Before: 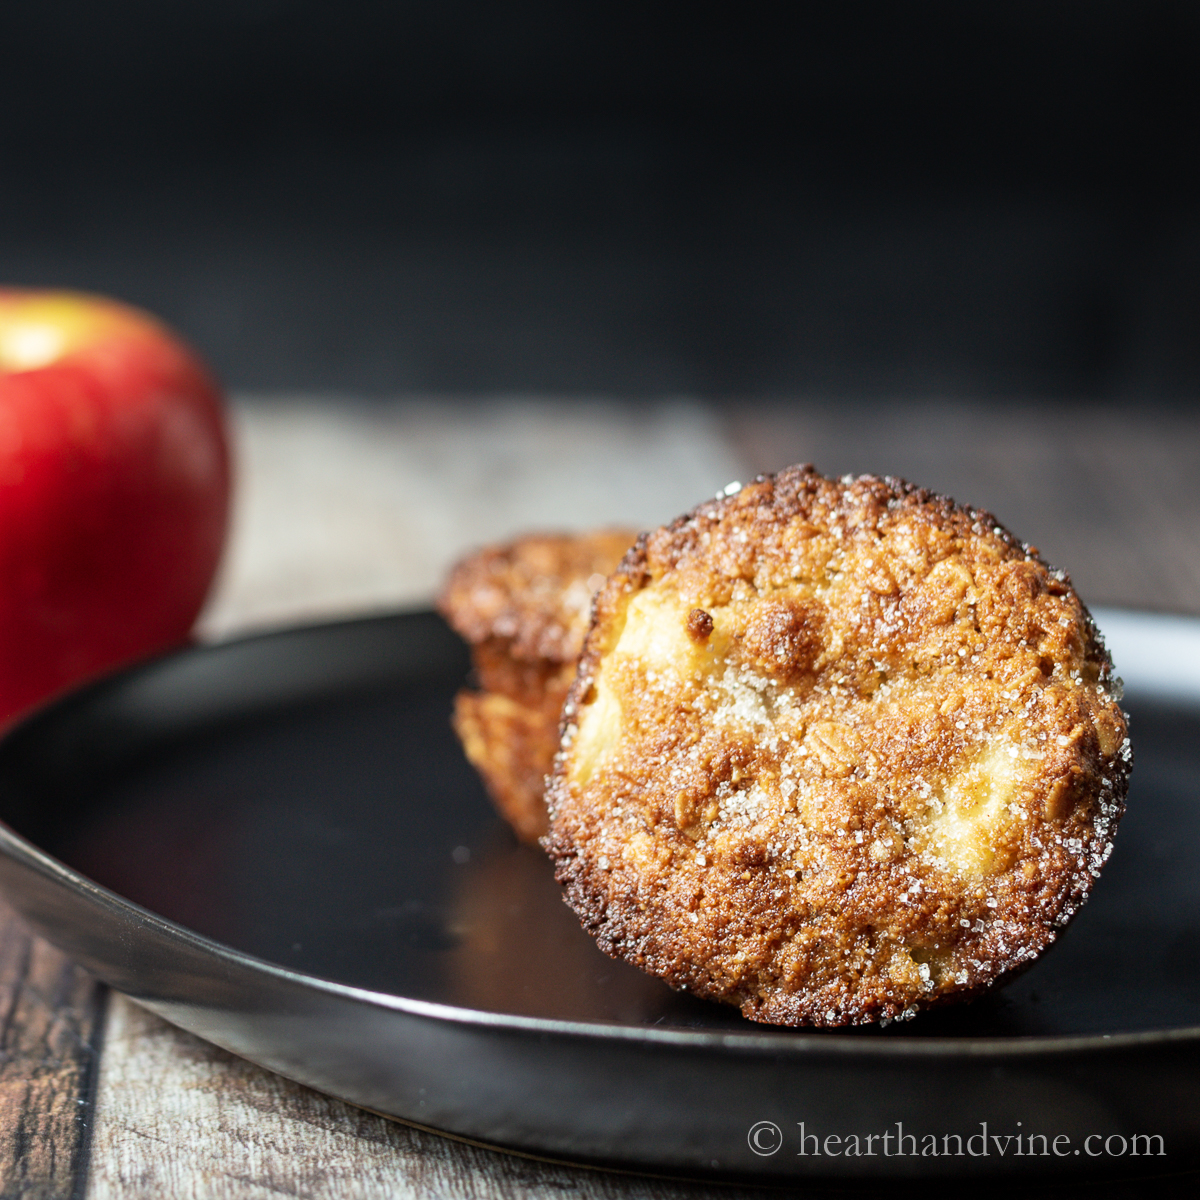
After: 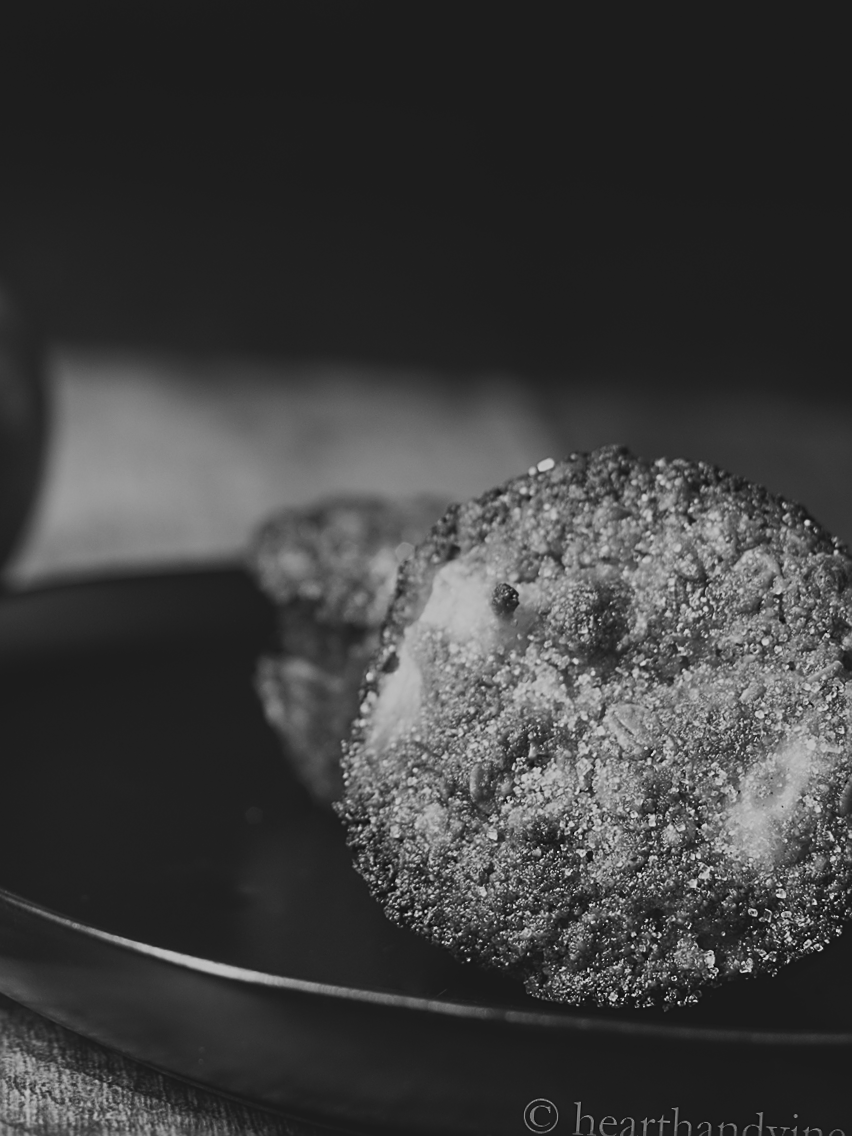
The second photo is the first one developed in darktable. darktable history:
exposure: exposure -2.002 EV, compensate highlight preservation false
contrast brightness saturation: contrast 0.53, brightness 0.47, saturation -1
sharpen: on, module defaults
color balance: lift [1.005, 0.99, 1.007, 1.01], gamma [1, 1.034, 1.032, 0.966], gain [0.873, 1.055, 1.067, 0.933]
crop and rotate: angle -3.27°, left 14.277%, top 0.028%, right 10.766%, bottom 0.028%
